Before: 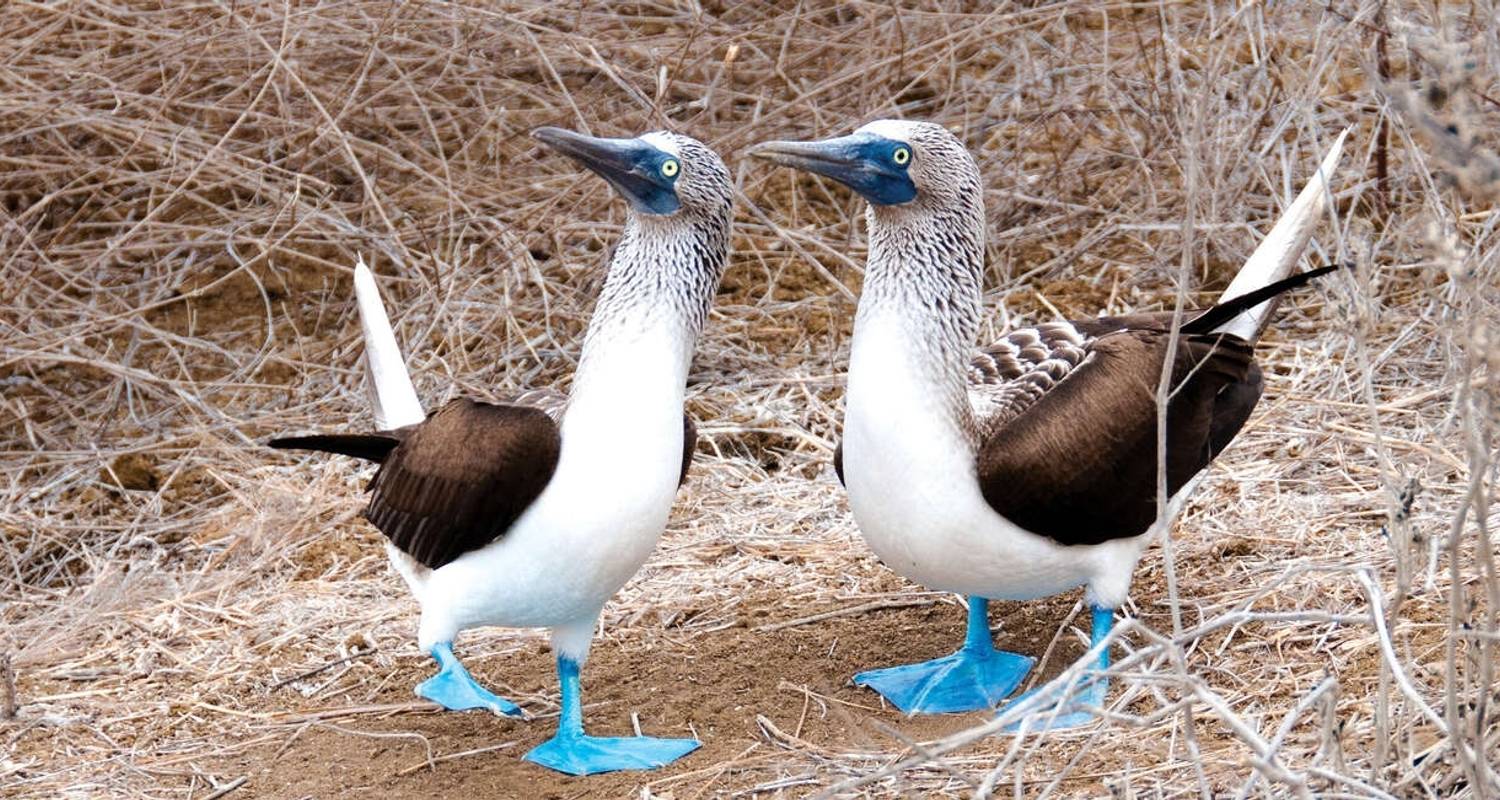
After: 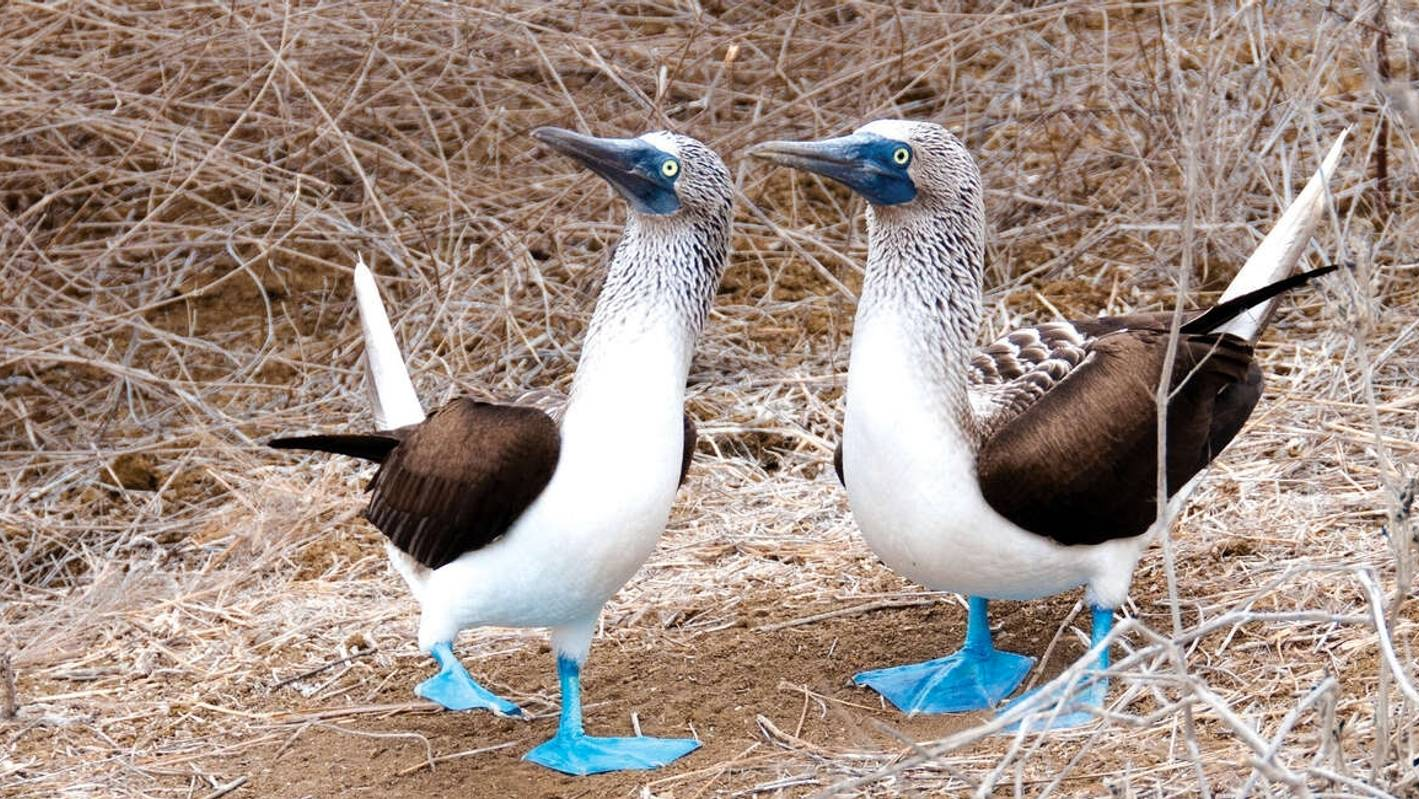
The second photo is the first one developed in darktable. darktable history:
color balance rgb: perceptual saturation grading › global saturation 0.69%
crop and rotate: left 0%, right 5.399%
